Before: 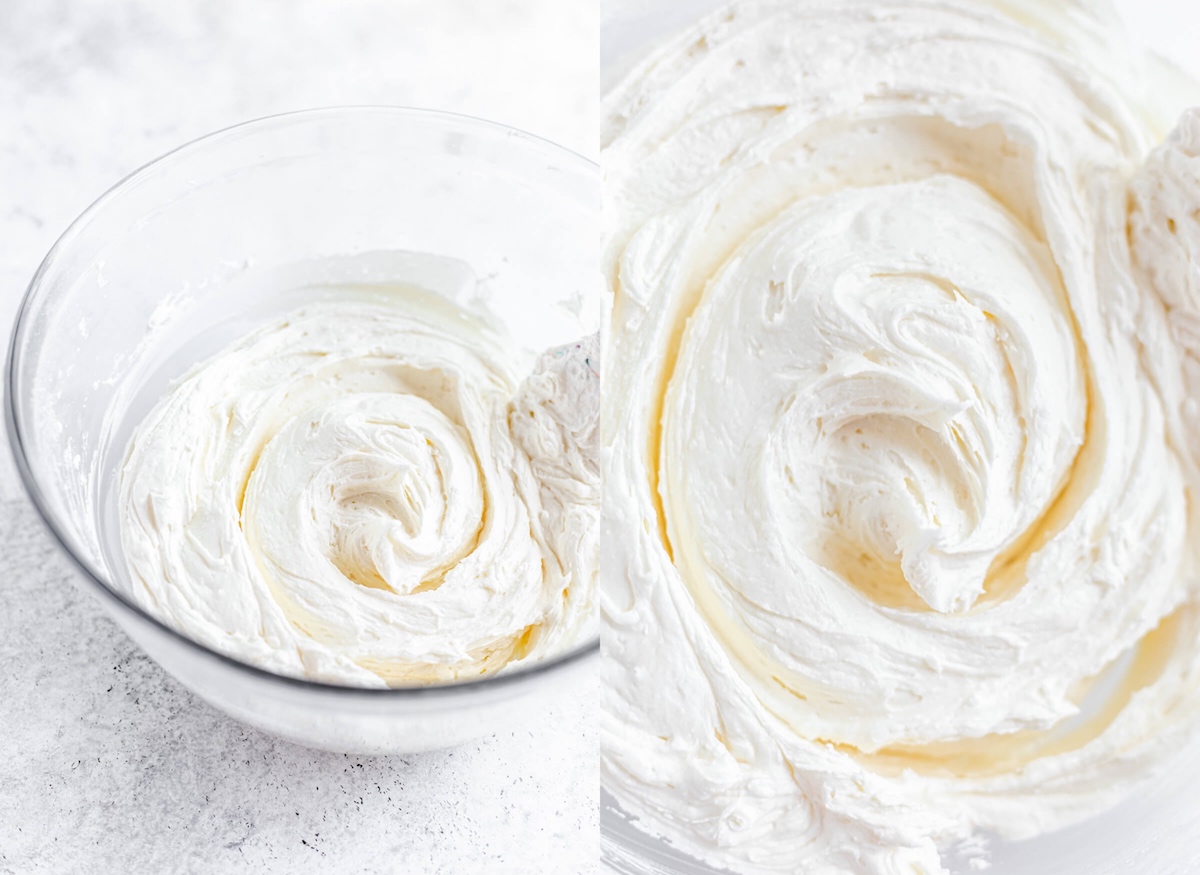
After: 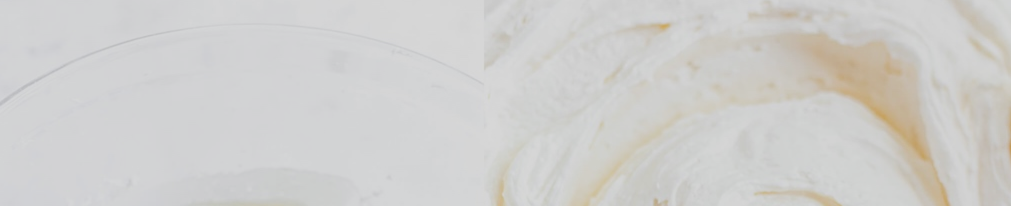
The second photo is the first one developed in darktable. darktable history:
haze removal: compatibility mode true, adaptive false
crop and rotate: left 9.668%, top 9.475%, right 6.079%, bottom 66.888%
filmic rgb: black relative exposure -7.65 EV, white relative exposure 4.56 EV, threshold 5.97 EV, hardness 3.61, contrast 1.058, enable highlight reconstruction true
tone equalizer: on, module defaults
